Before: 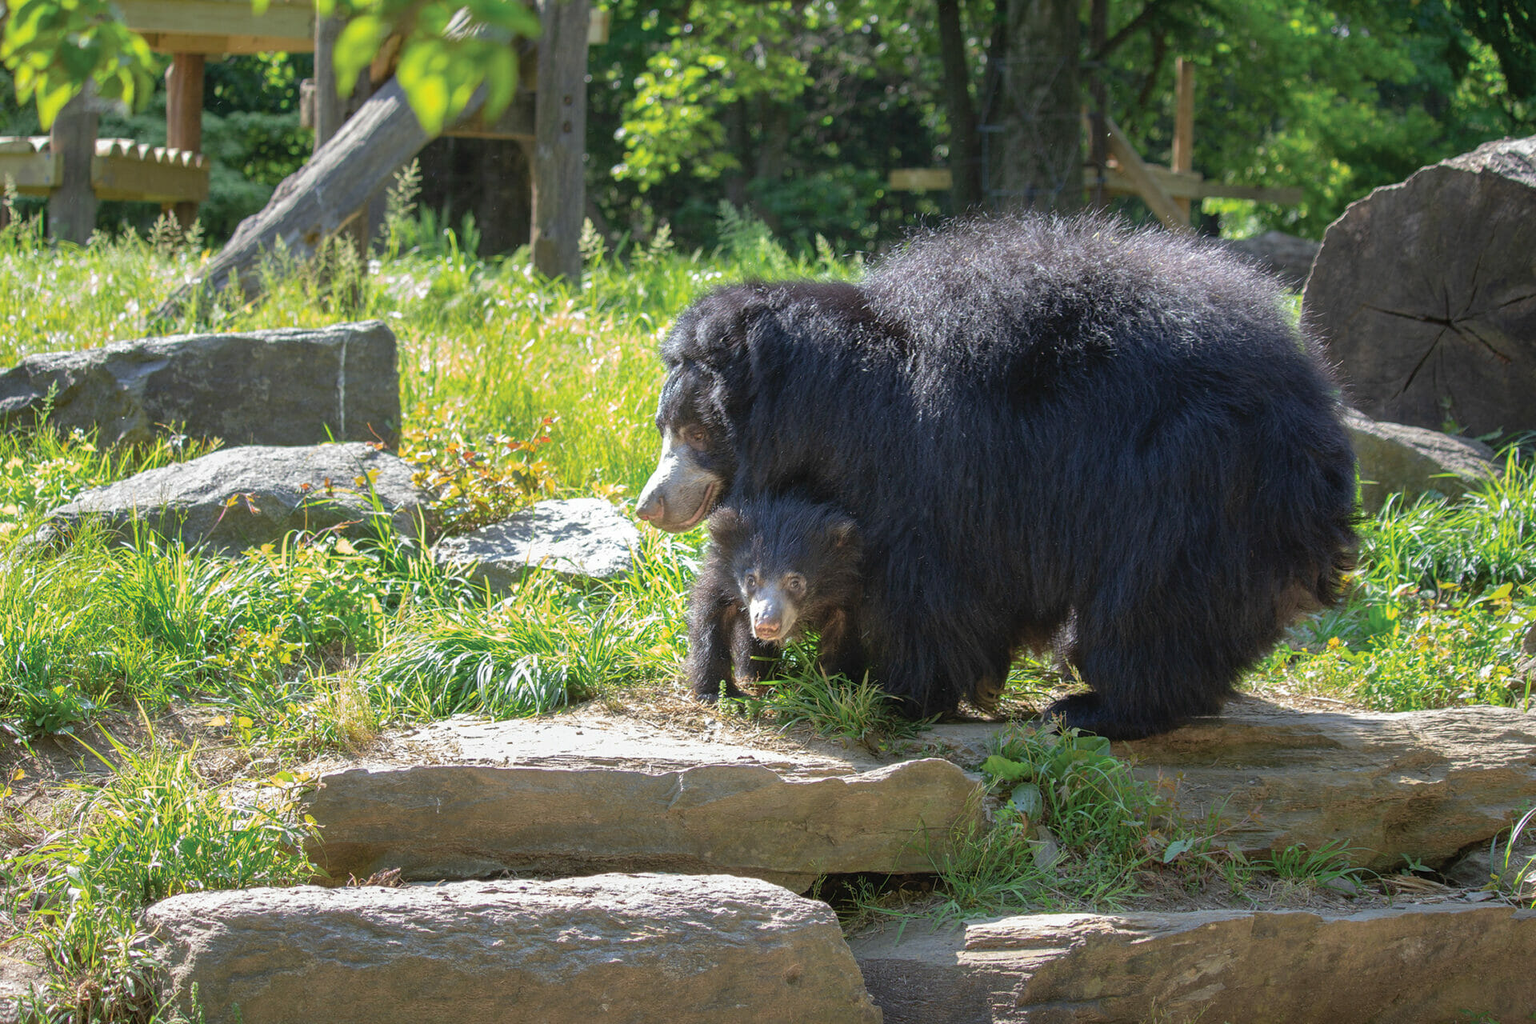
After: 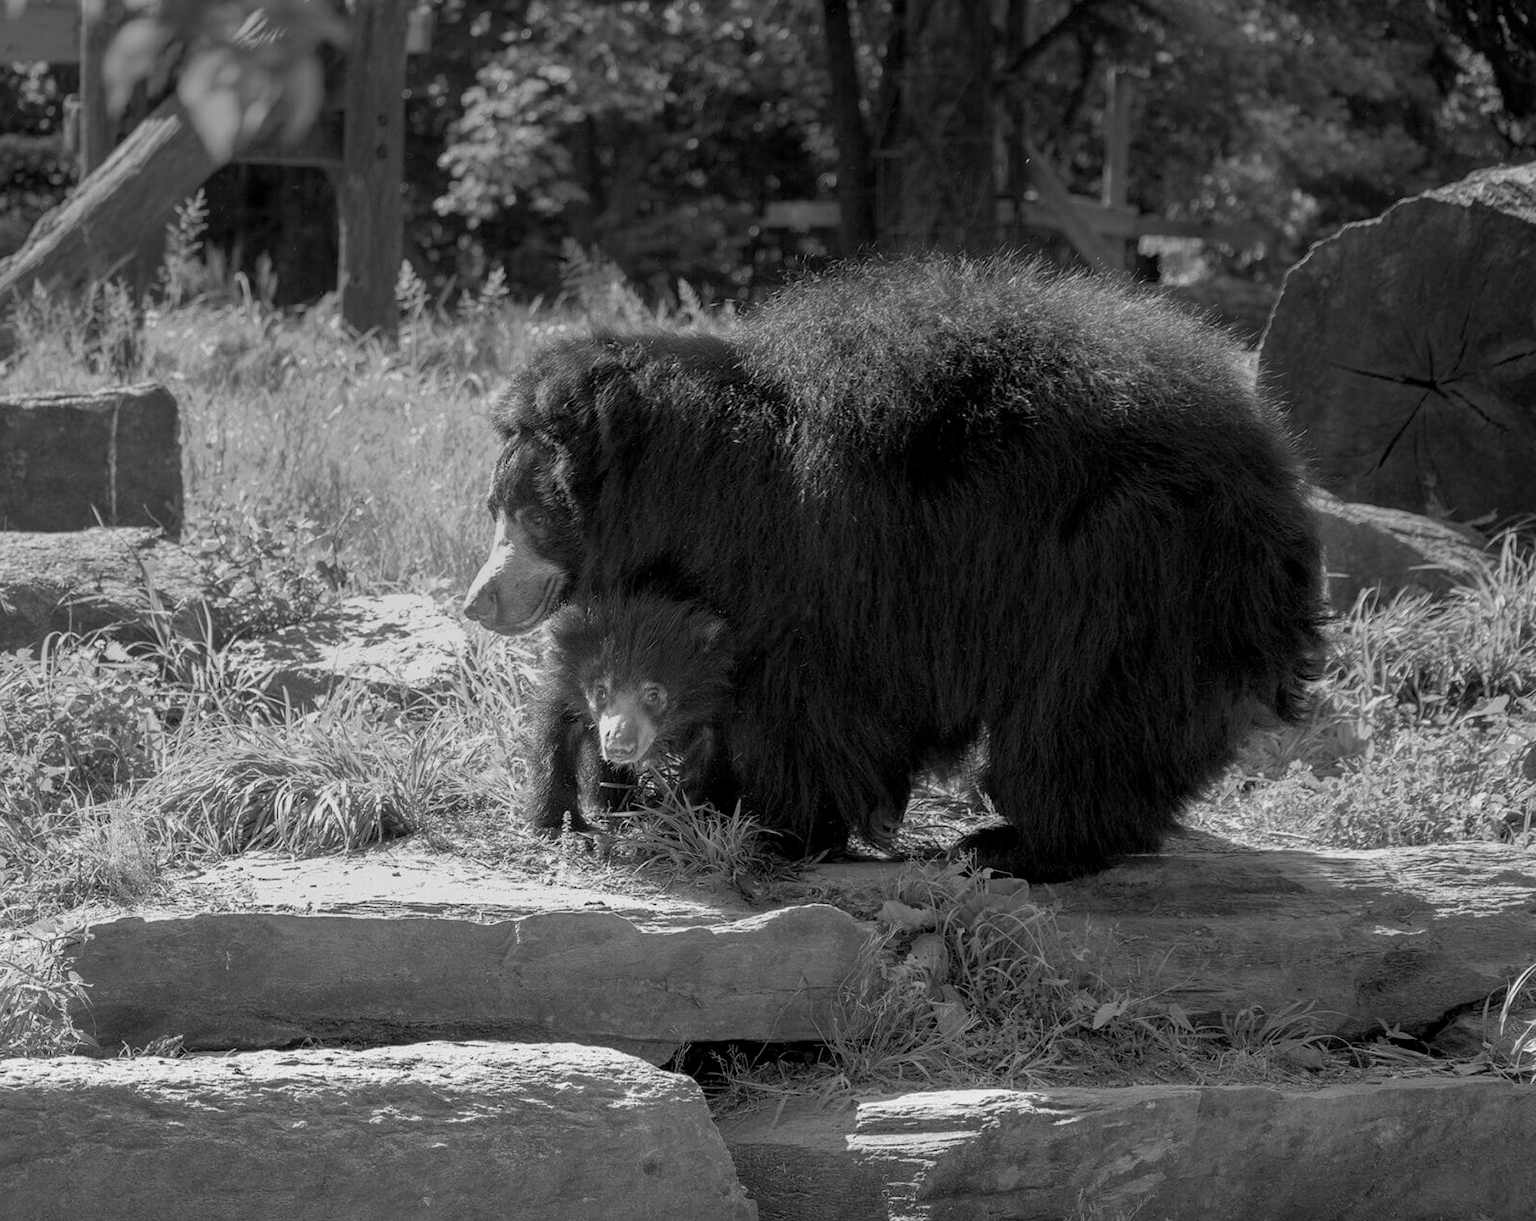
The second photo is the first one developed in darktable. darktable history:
graduated density: hue 238.83°, saturation 50%
white balance: red 0.967, blue 1.049
exposure: black level correction 0.009, exposure -0.159 EV, compensate highlight preservation false
crop: left 16.145%
monochrome: on, module defaults
velvia: on, module defaults
